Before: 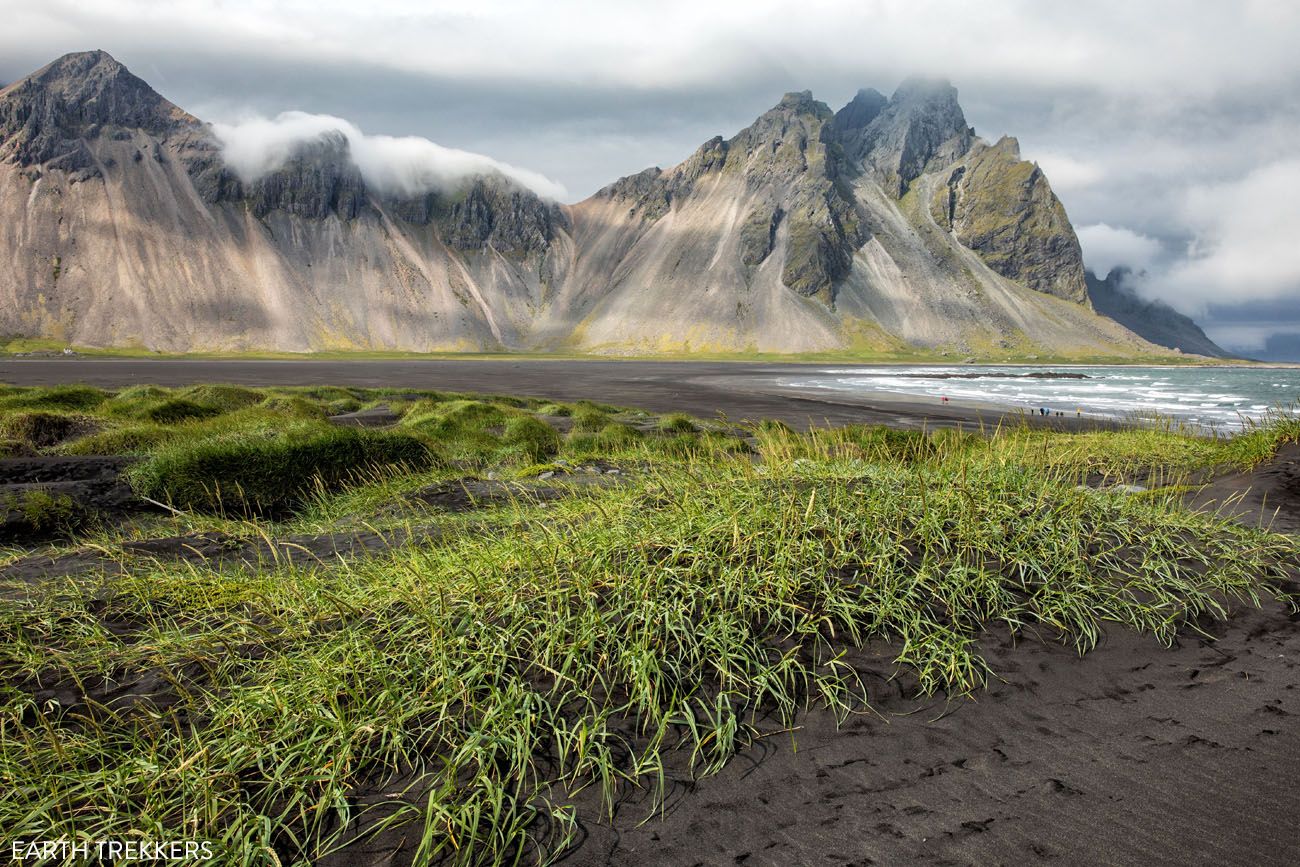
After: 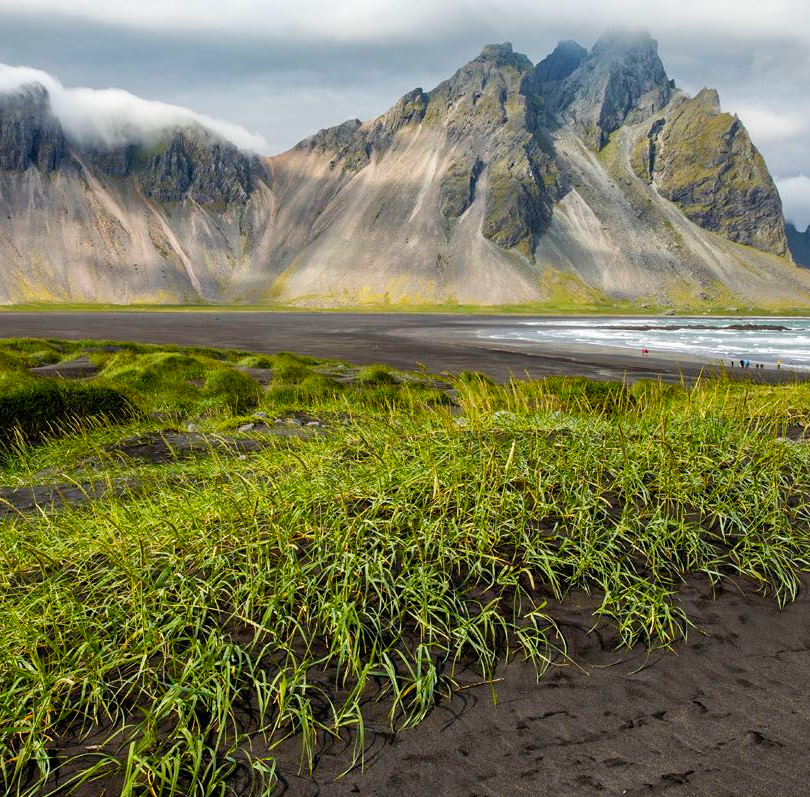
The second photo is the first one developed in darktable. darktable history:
crop and rotate: left 23.137%, top 5.625%, right 14.515%, bottom 2.36%
color balance rgb: shadows lift › luminance -9.875%, perceptual saturation grading › global saturation 20%, perceptual saturation grading › highlights -13.925%, perceptual saturation grading › shadows 49.247%, global vibrance 20%
